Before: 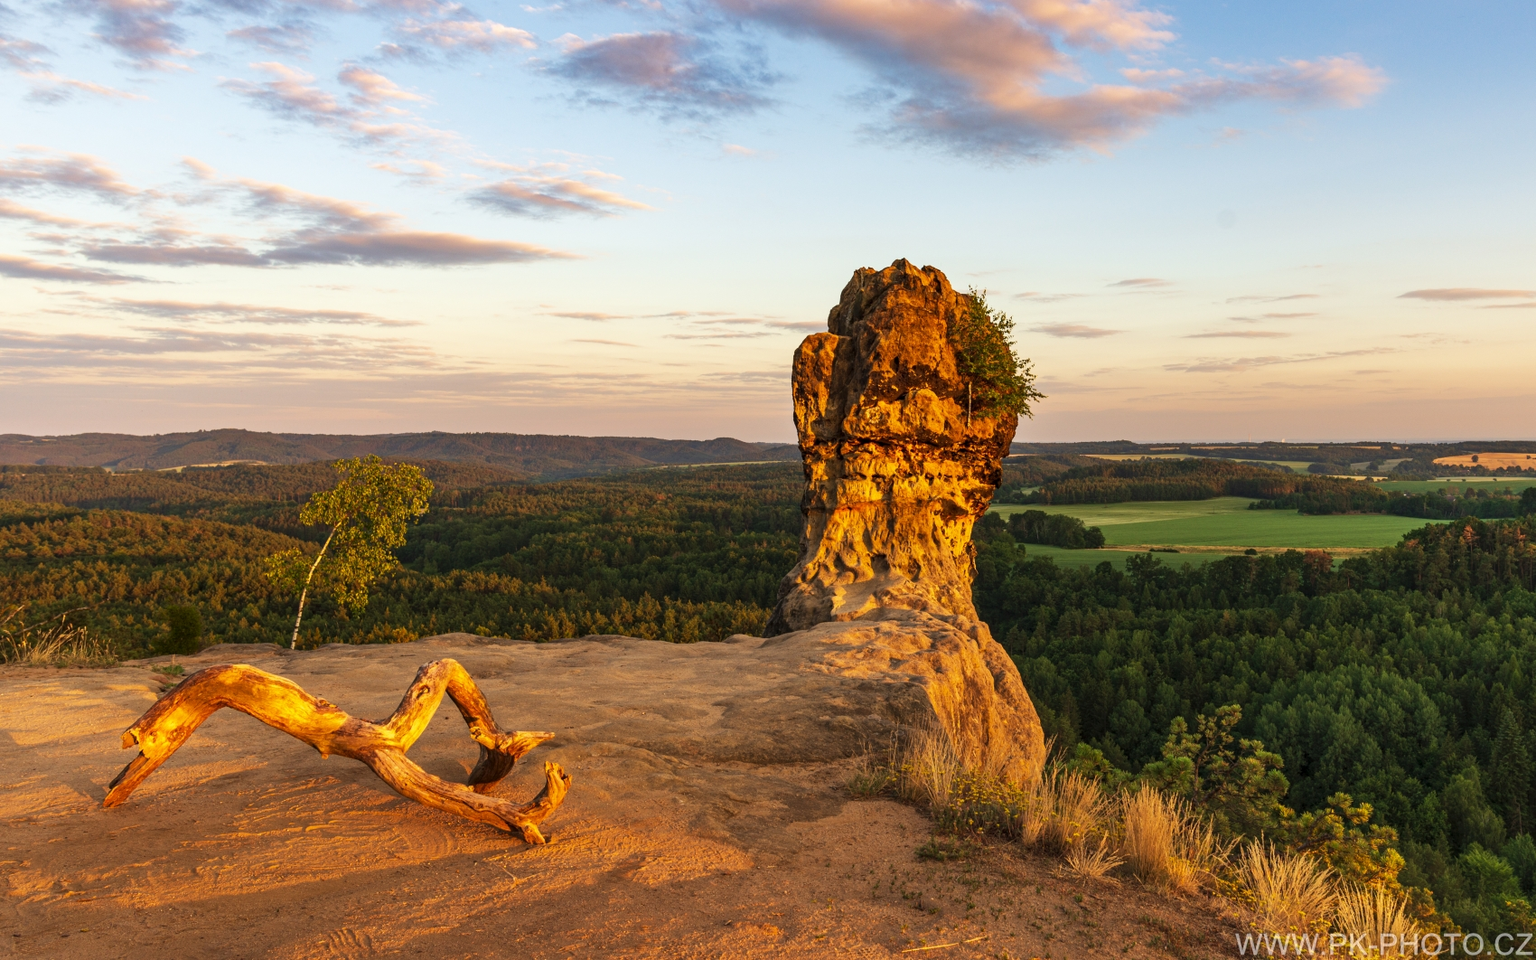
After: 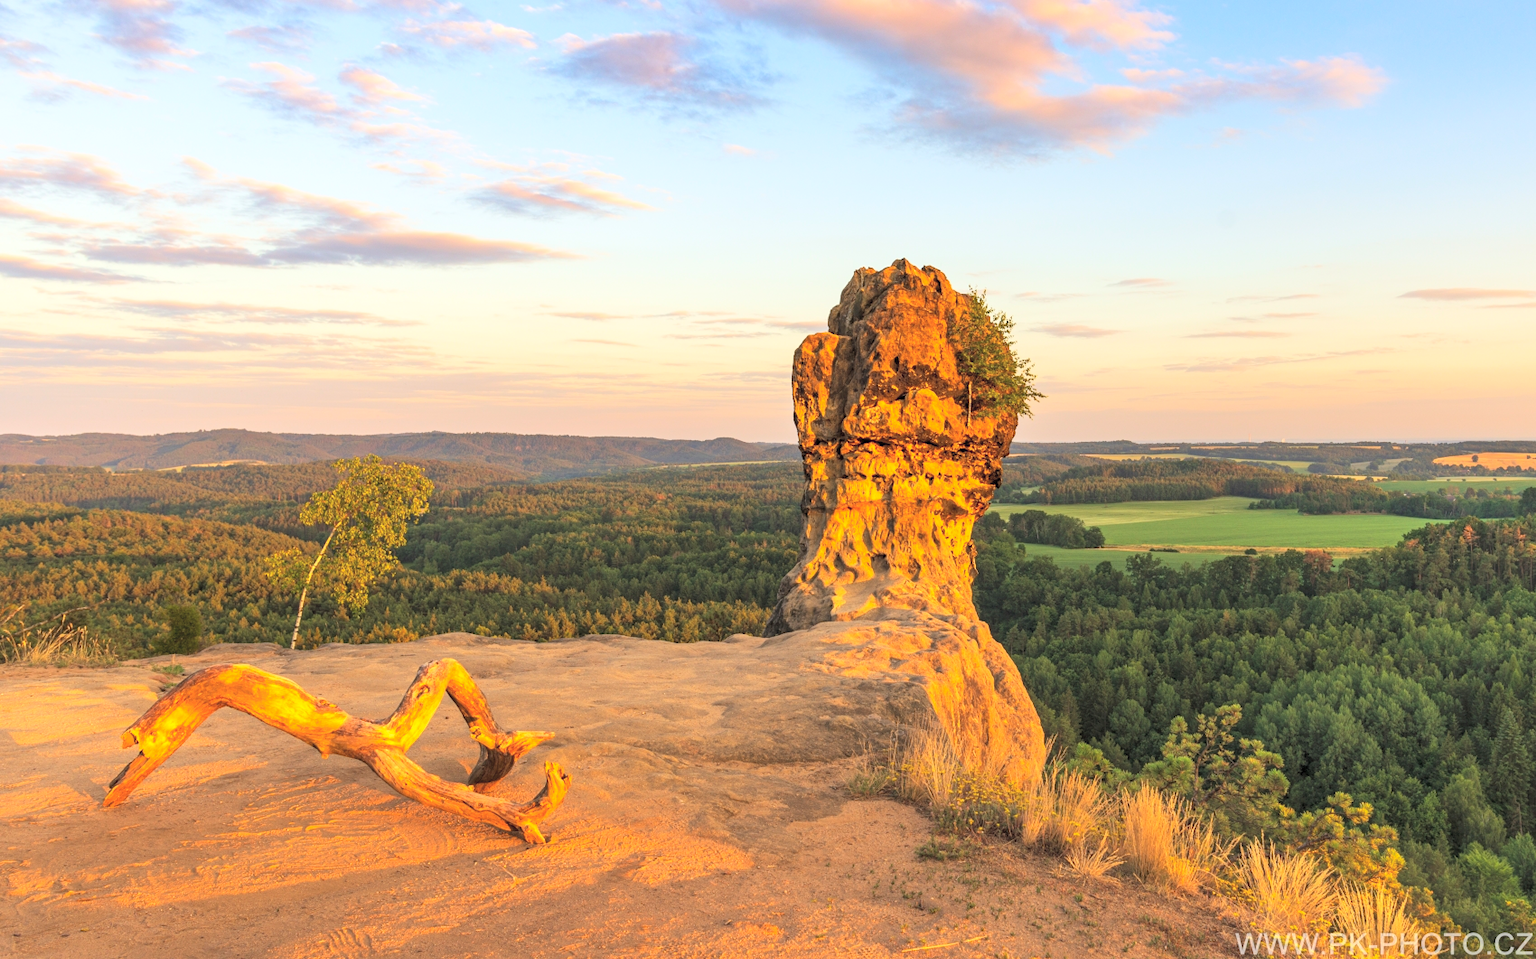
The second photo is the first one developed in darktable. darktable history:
exposure: black level correction 0, exposure 0.7 EV, compensate exposure bias true, compensate highlight preservation false
global tonemap: drago (0.7, 100)
